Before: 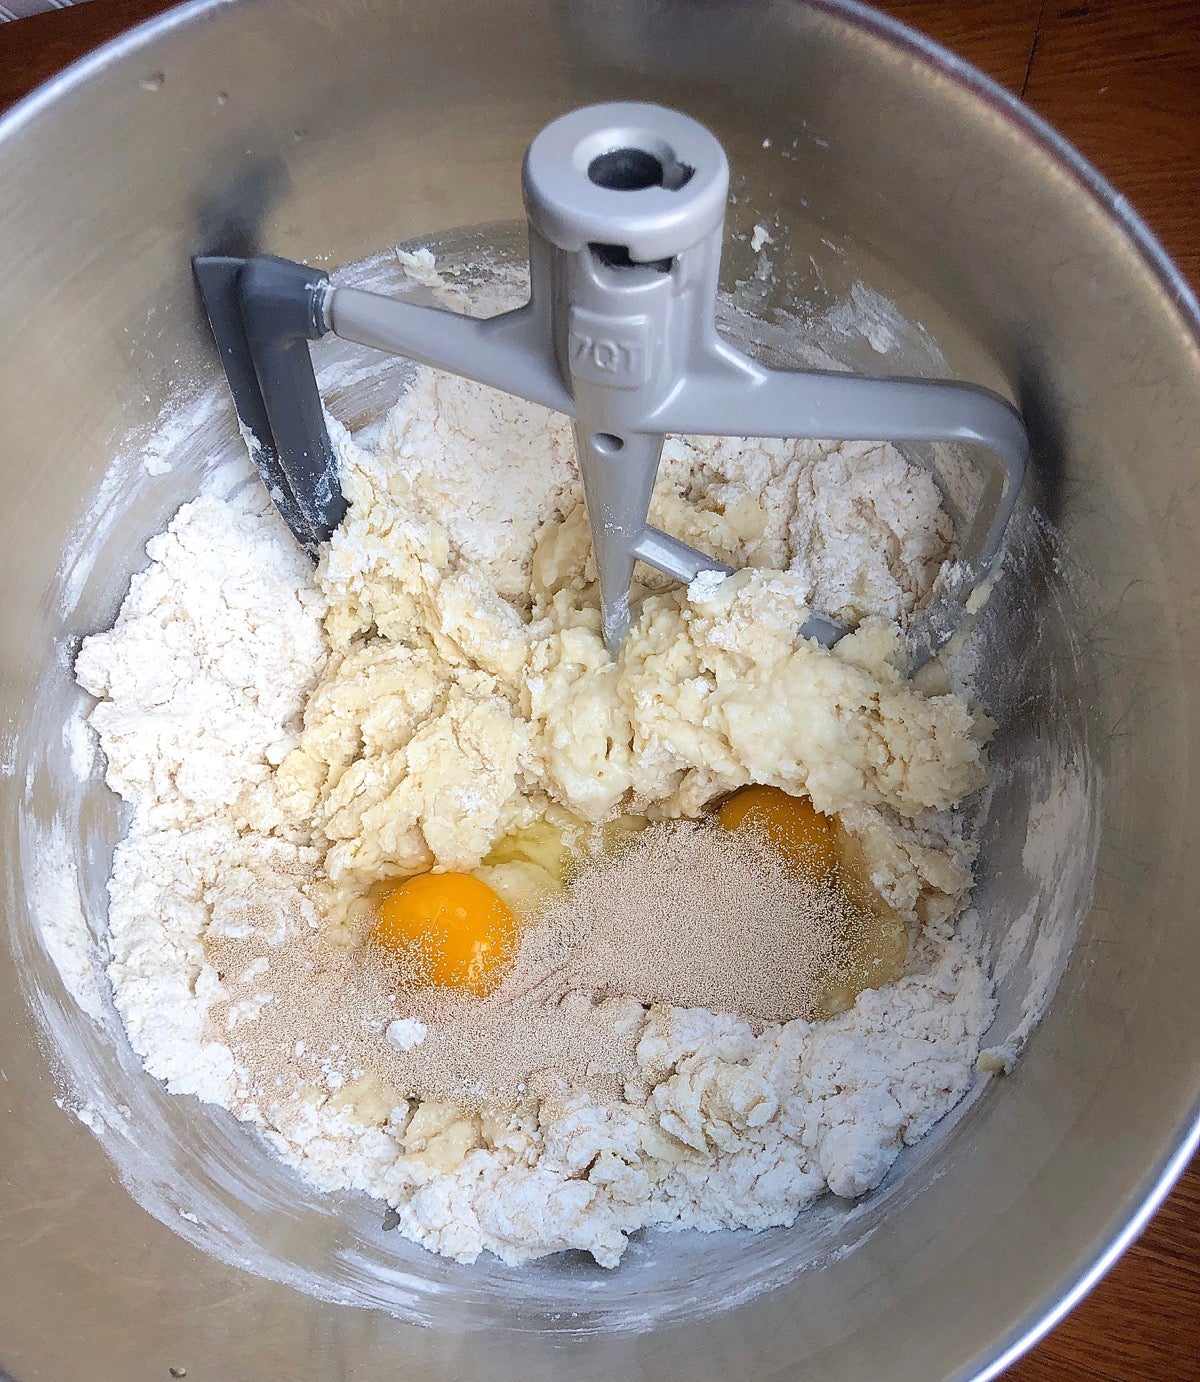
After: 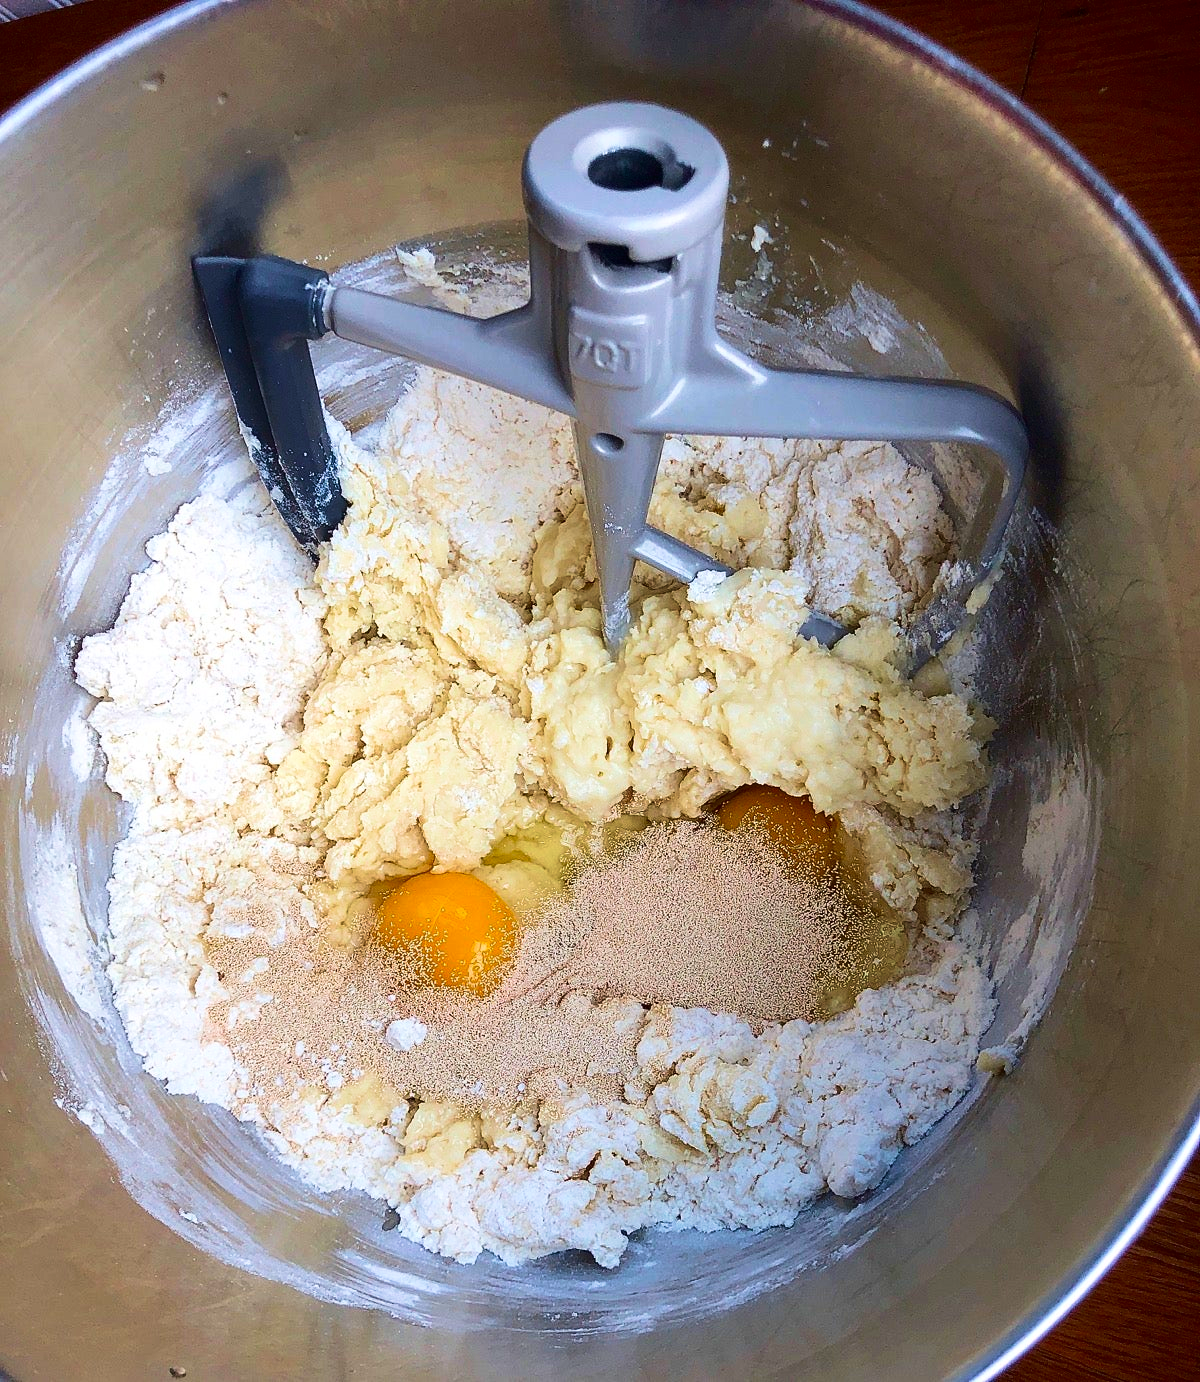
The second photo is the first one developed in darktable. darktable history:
contrast brightness saturation: contrast 0.186, brightness -0.109, saturation 0.215
velvia: strength 50.09%
